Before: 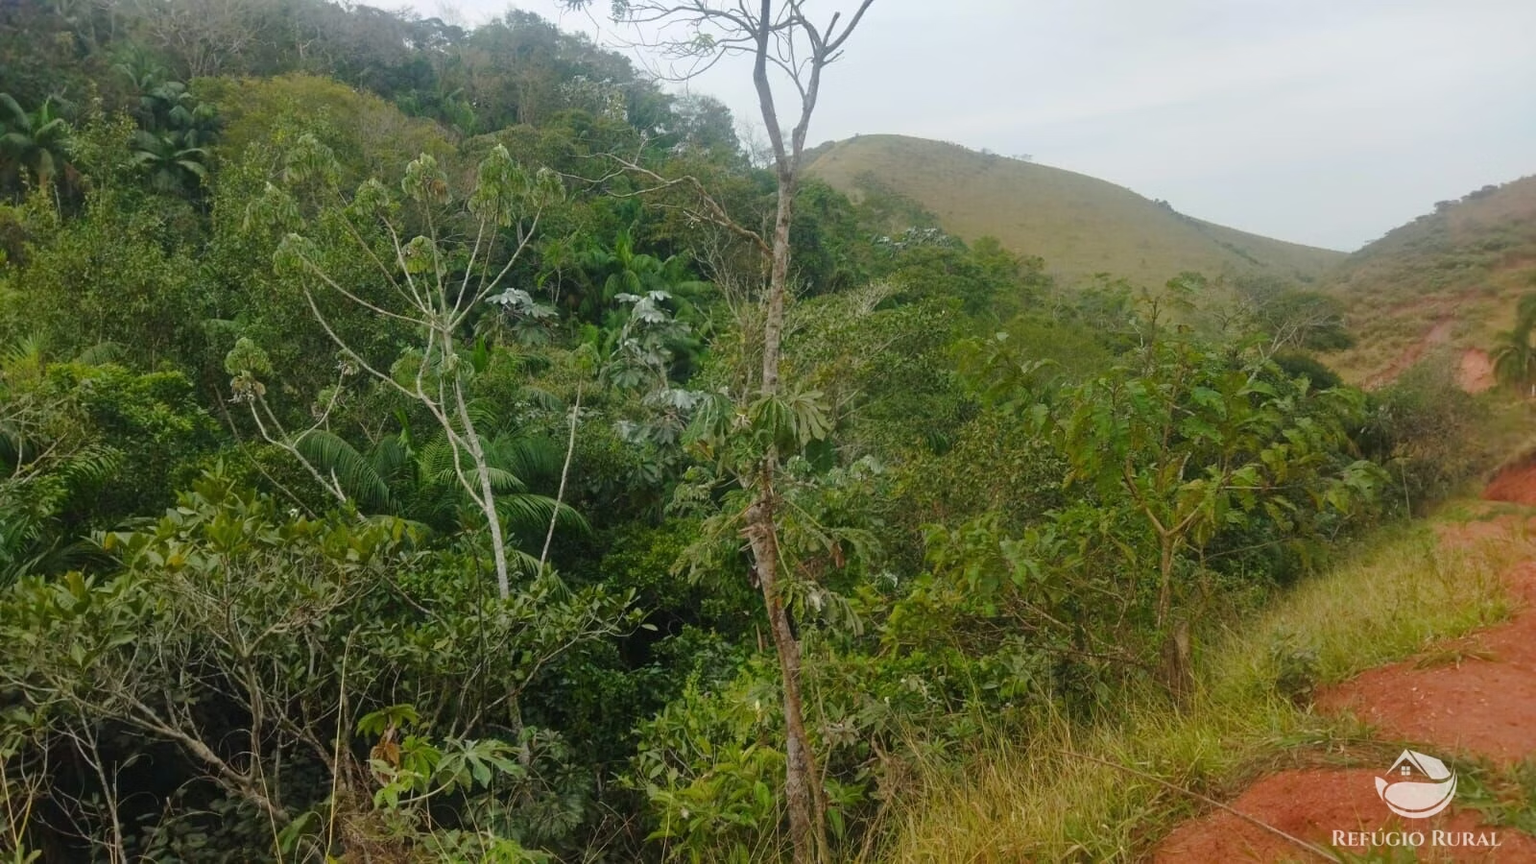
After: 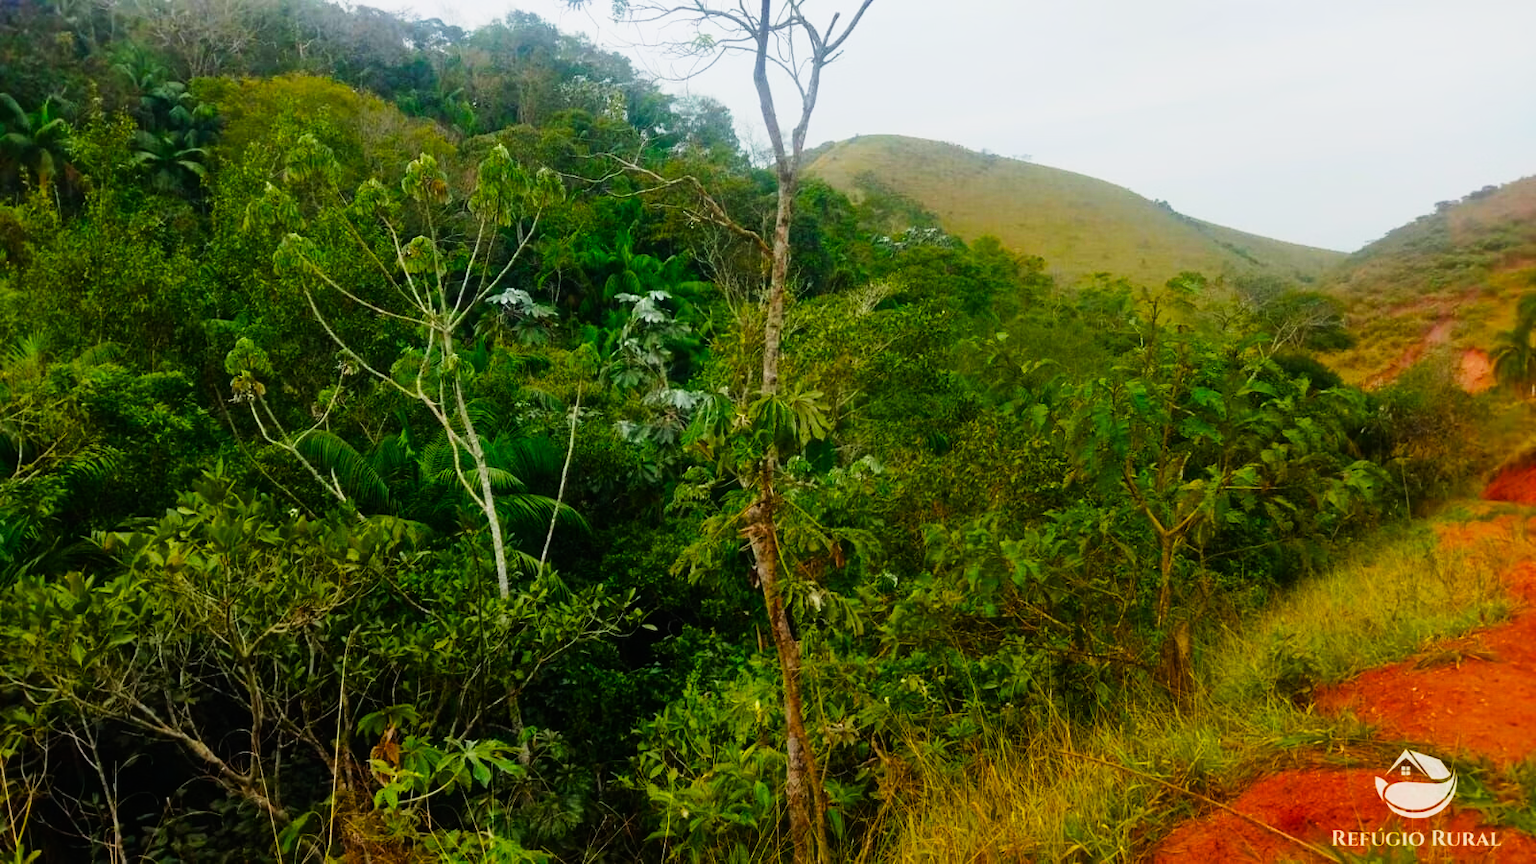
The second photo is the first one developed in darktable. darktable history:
sigmoid: contrast 1.93, skew 0.29, preserve hue 0%
color balance rgb: linear chroma grading › global chroma 15%, perceptual saturation grading › global saturation 30%
